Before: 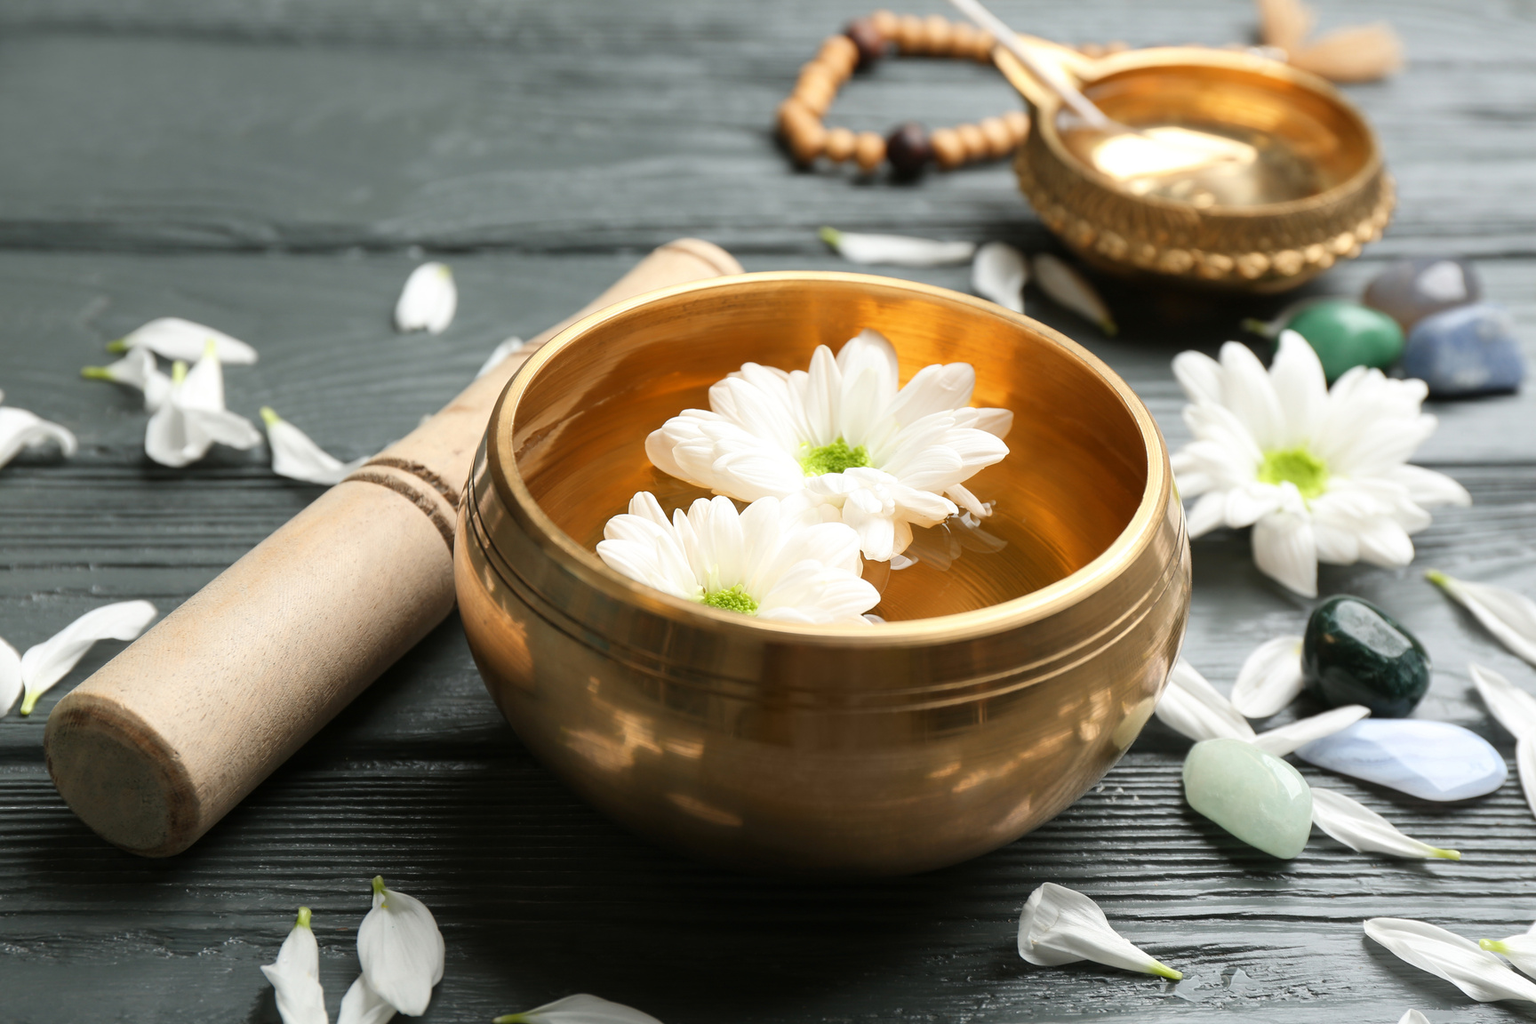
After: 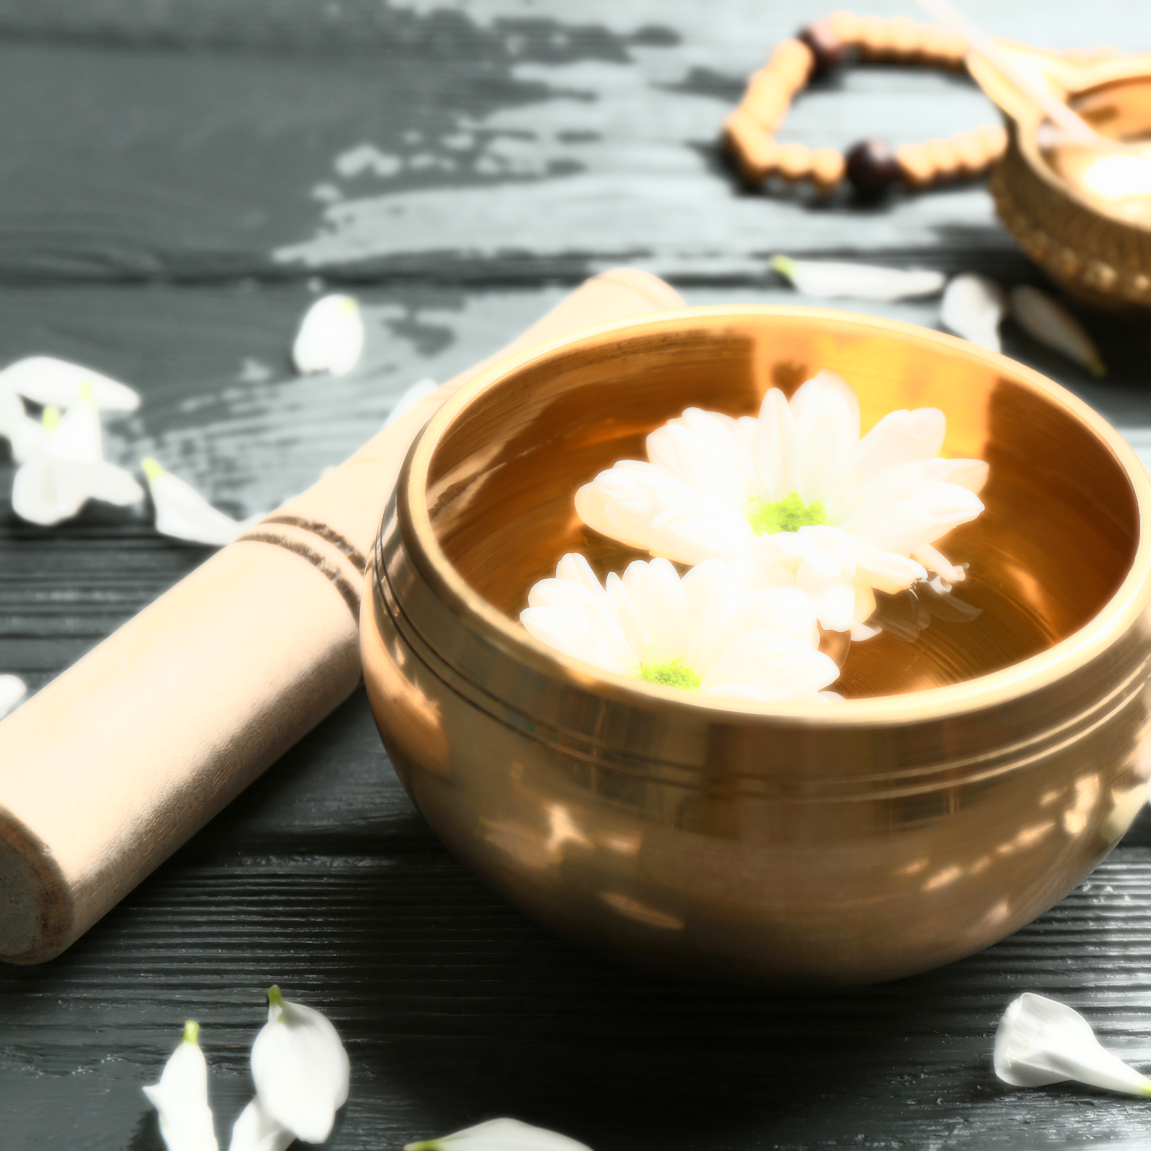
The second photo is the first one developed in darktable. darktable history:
tone equalizer: -7 EV -0.63 EV, -6 EV 1 EV, -5 EV -0.45 EV, -4 EV 0.43 EV, -3 EV 0.41 EV, -2 EV 0.15 EV, -1 EV -0.15 EV, +0 EV -0.39 EV, smoothing diameter 25%, edges refinement/feathering 10, preserve details guided filter
crop and rotate: left 8.786%, right 24.548%
bloom: size 0%, threshold 54.82%, strength 8.31%
